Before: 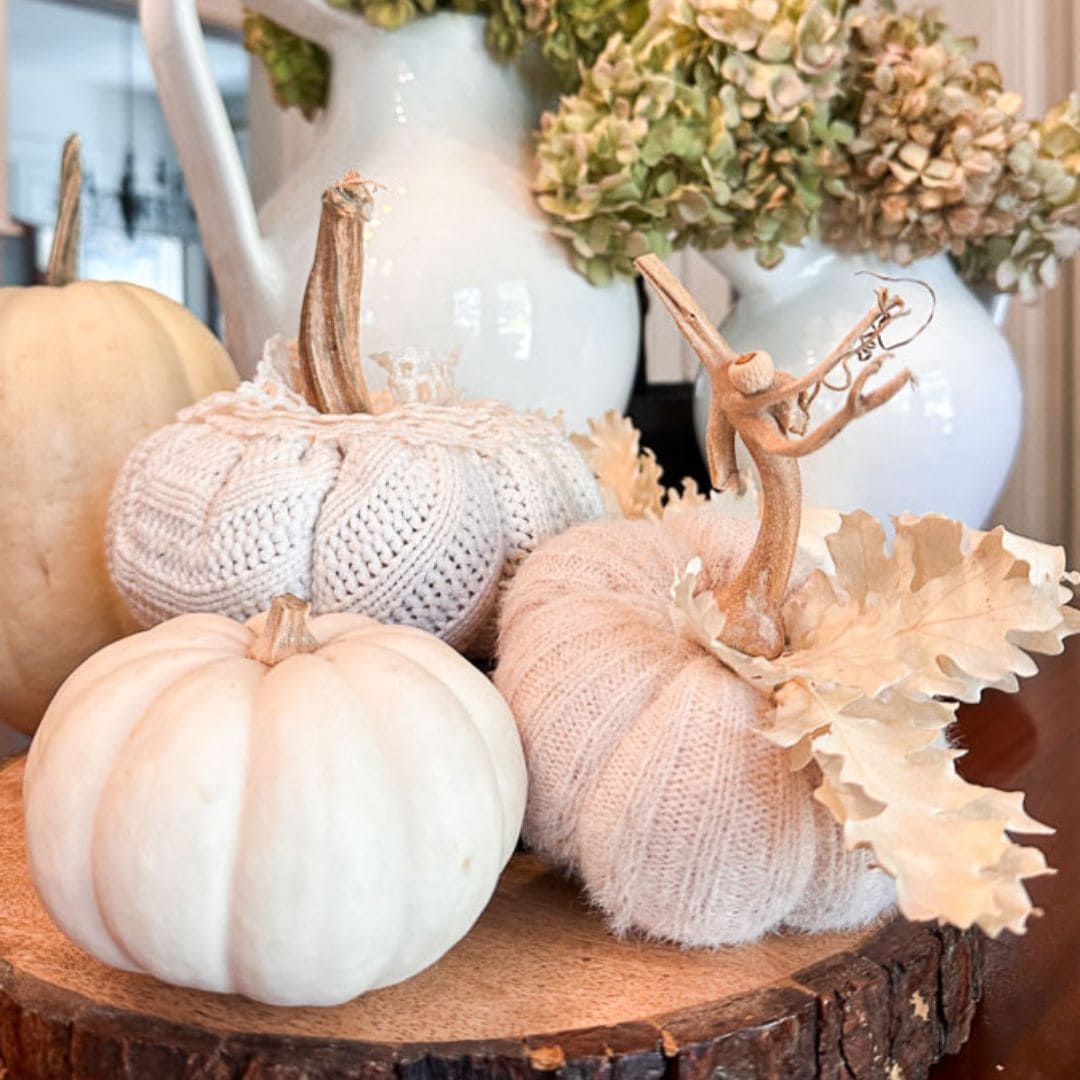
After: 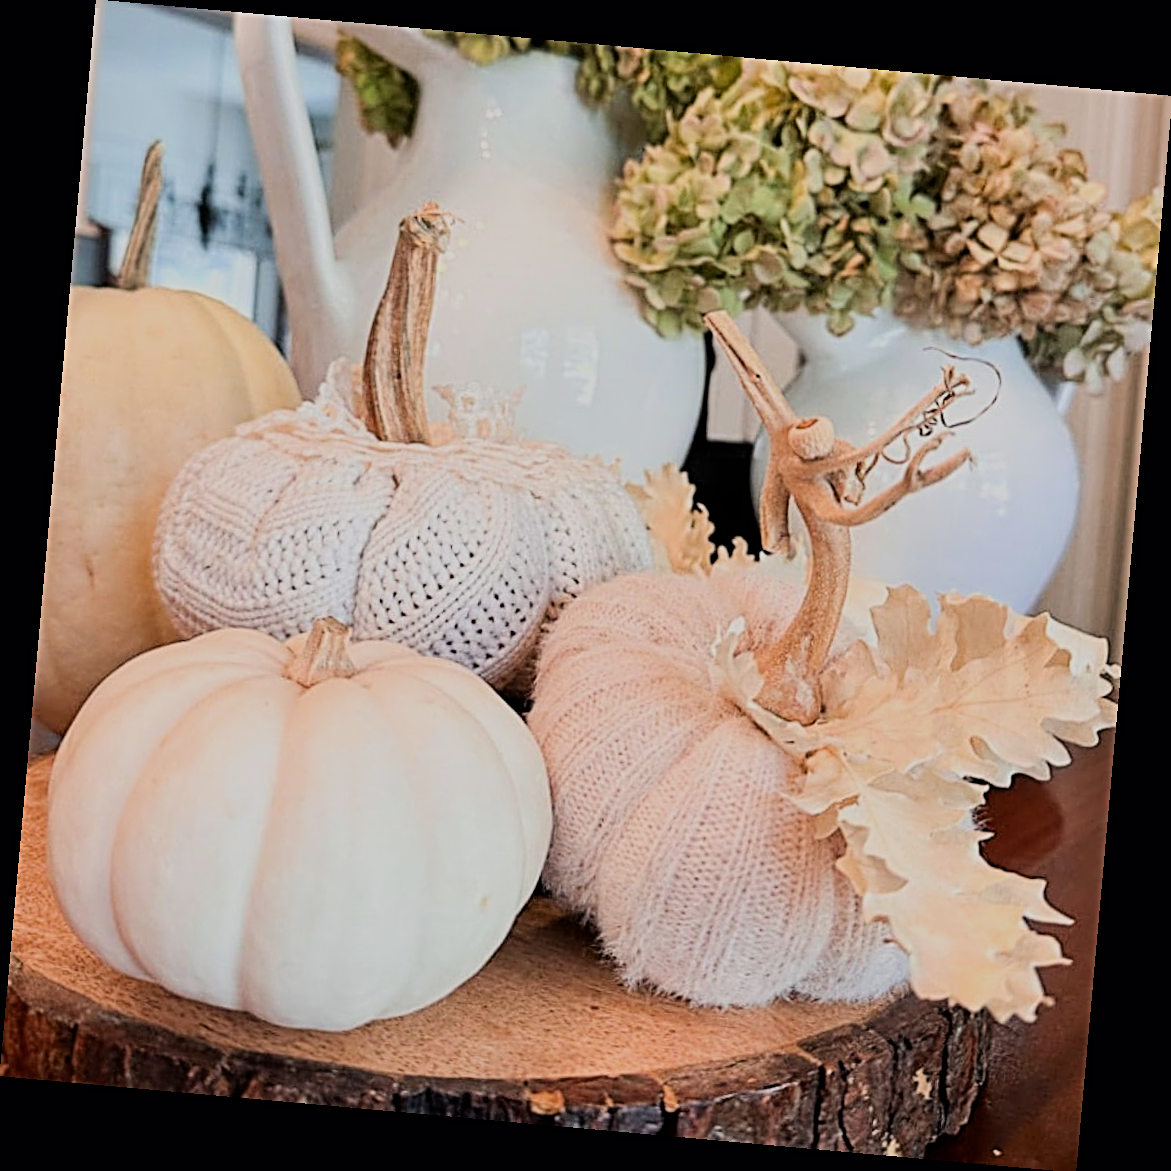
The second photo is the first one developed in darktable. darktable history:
filmic rgb: black relative exposure -7.15 EV, white relative exposure 5.36 EV, hardness 3.02, color science v6 (2022)
sharpen: radius 3.025, amount 0.757
rotate and perspective: rotation 5.12°, automatic cropping off
exposure: compensate highlight preservation false
